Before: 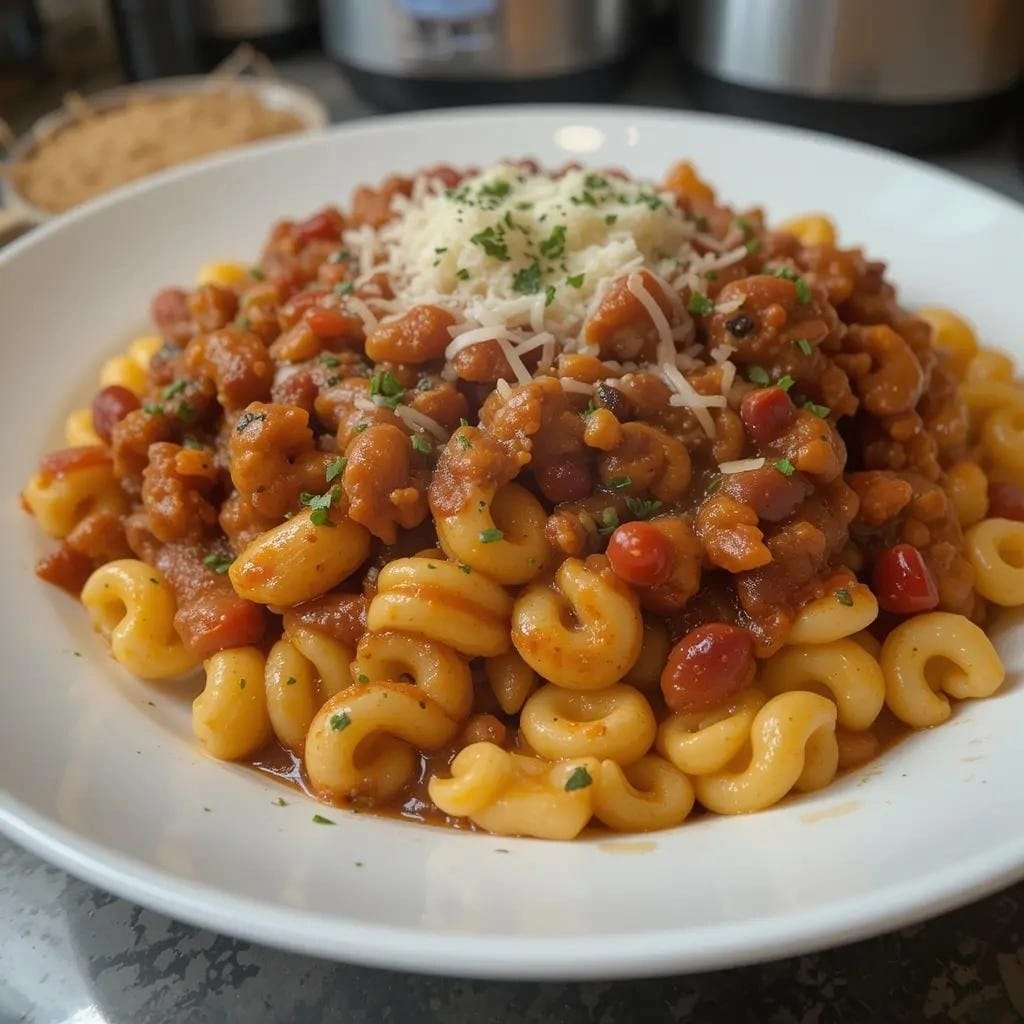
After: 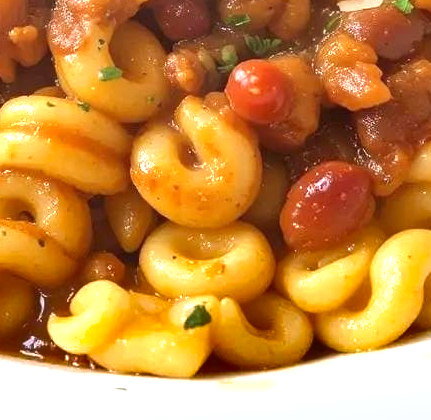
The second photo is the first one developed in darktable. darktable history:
exposure: black level correction 0, exposure 1.198 EV, compensate exposure bias true, compensate highlight preservation false
velvia: on, module defaults
shadows and highlights: shadows 5, soften with gaussian
crop: left 37.221%, top 45.169%, right 20.63%, bottom 13.777%
white balance: red 0.976, blue 1.04
